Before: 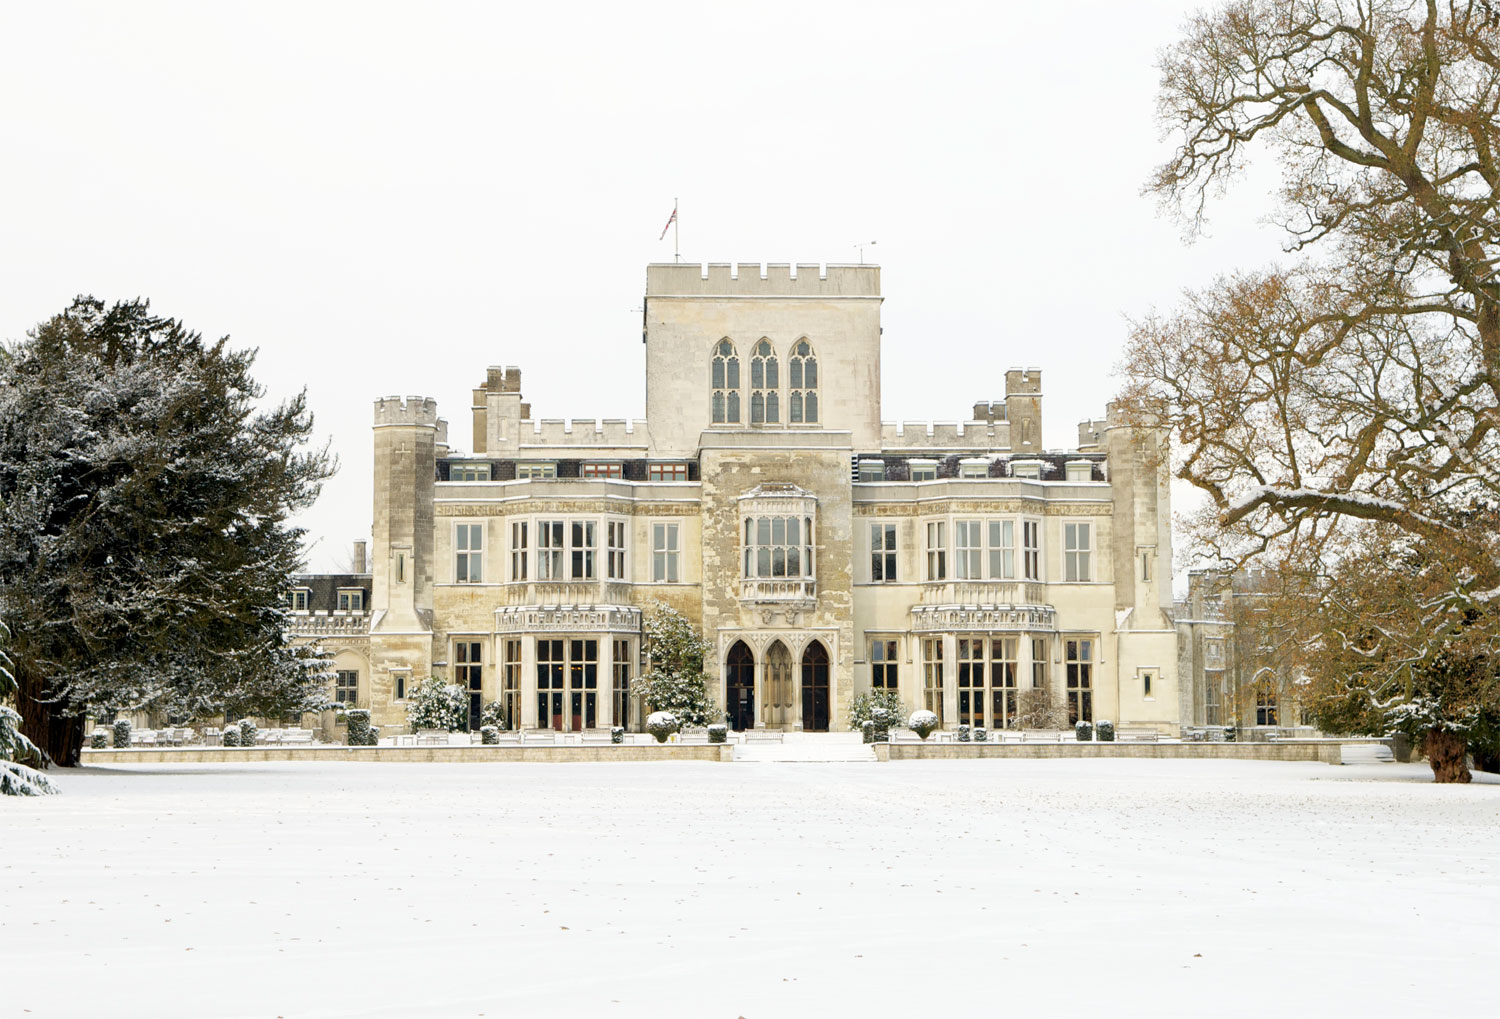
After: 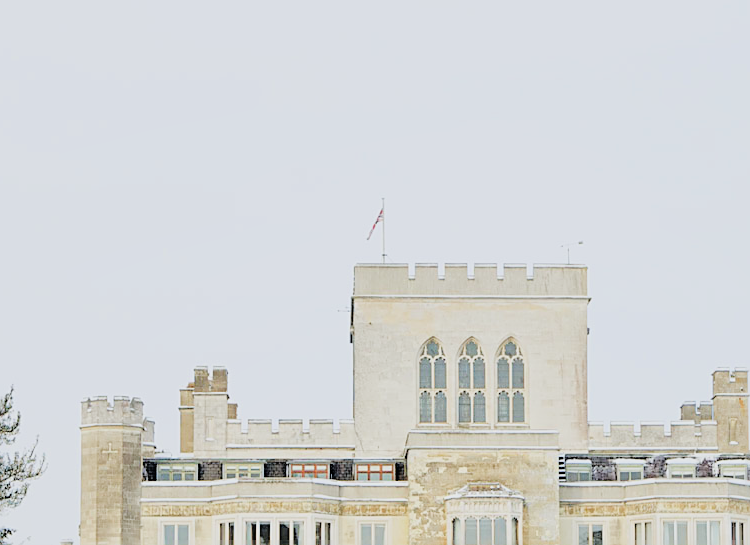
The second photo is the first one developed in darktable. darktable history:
tone equalizer: -8 EV 0.001 EV, -7 EV -0.002 EV, -6 EV 0.002 EV, -5 EV -0.03 EV, -4 EV -0.116 EV, -3 EV -0.169 EV, -2 EV 0.24 EV, -1 EV 0.702 EV, +0 EV 0.493 EV
tone curve: curves: ch0 [(0, 0) (0.07, 0.057) (0.15, 0.177) (0.352, 0.445) (0.59, 0.703) (0.857, 0.908) (1, 1)], color space Lab, linked channels, preserve colors none
filmic rgb: black relative exposure -7.65 EV, white relative exposure 4.56 EV, hardness 3.61
sharpen: on, module defaults
shadows and highlights: shadows -20, white point adjustment -2, highlights -35
white balance: red 0.976, blue 1.04
crop: left 19.556%, right 30.401%, bottom 46.458%
